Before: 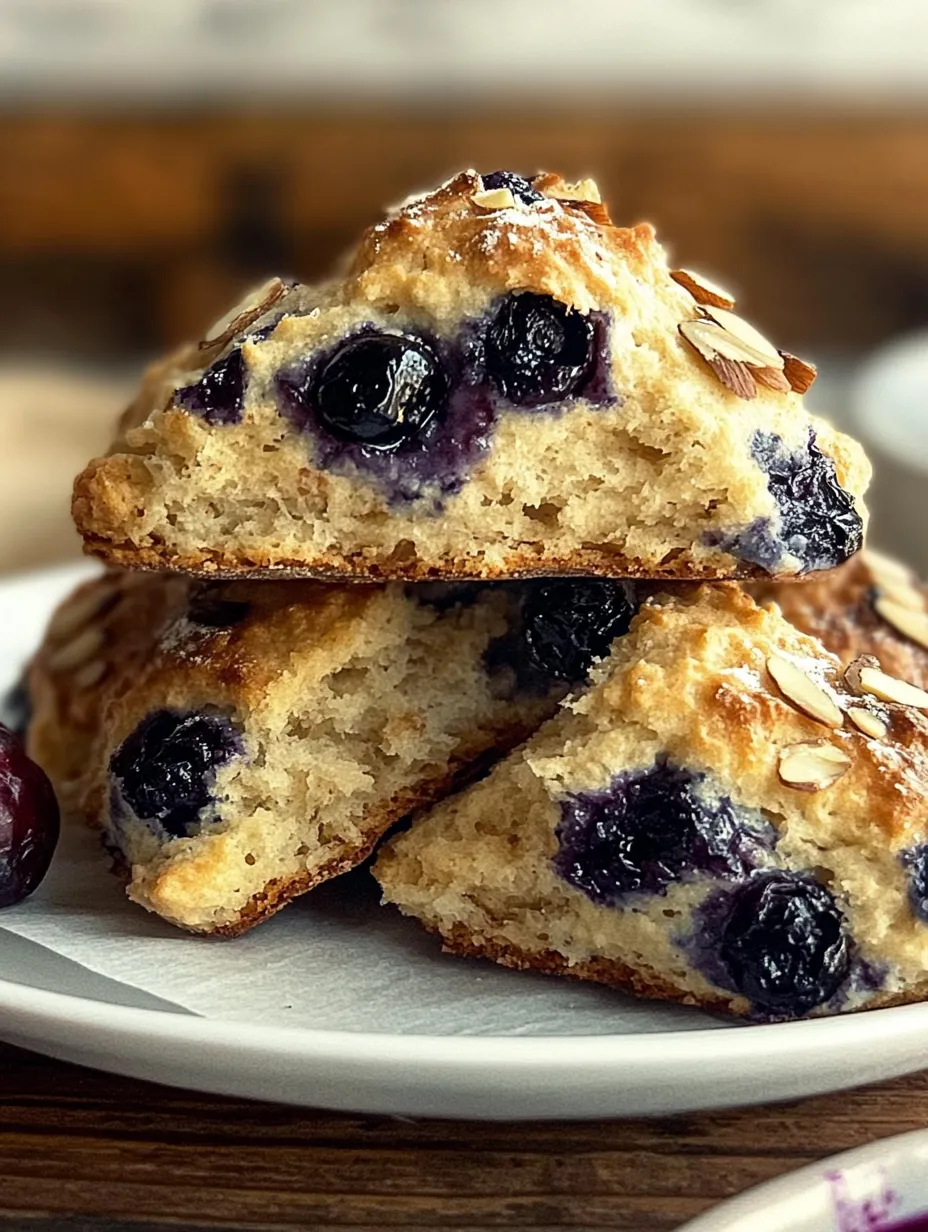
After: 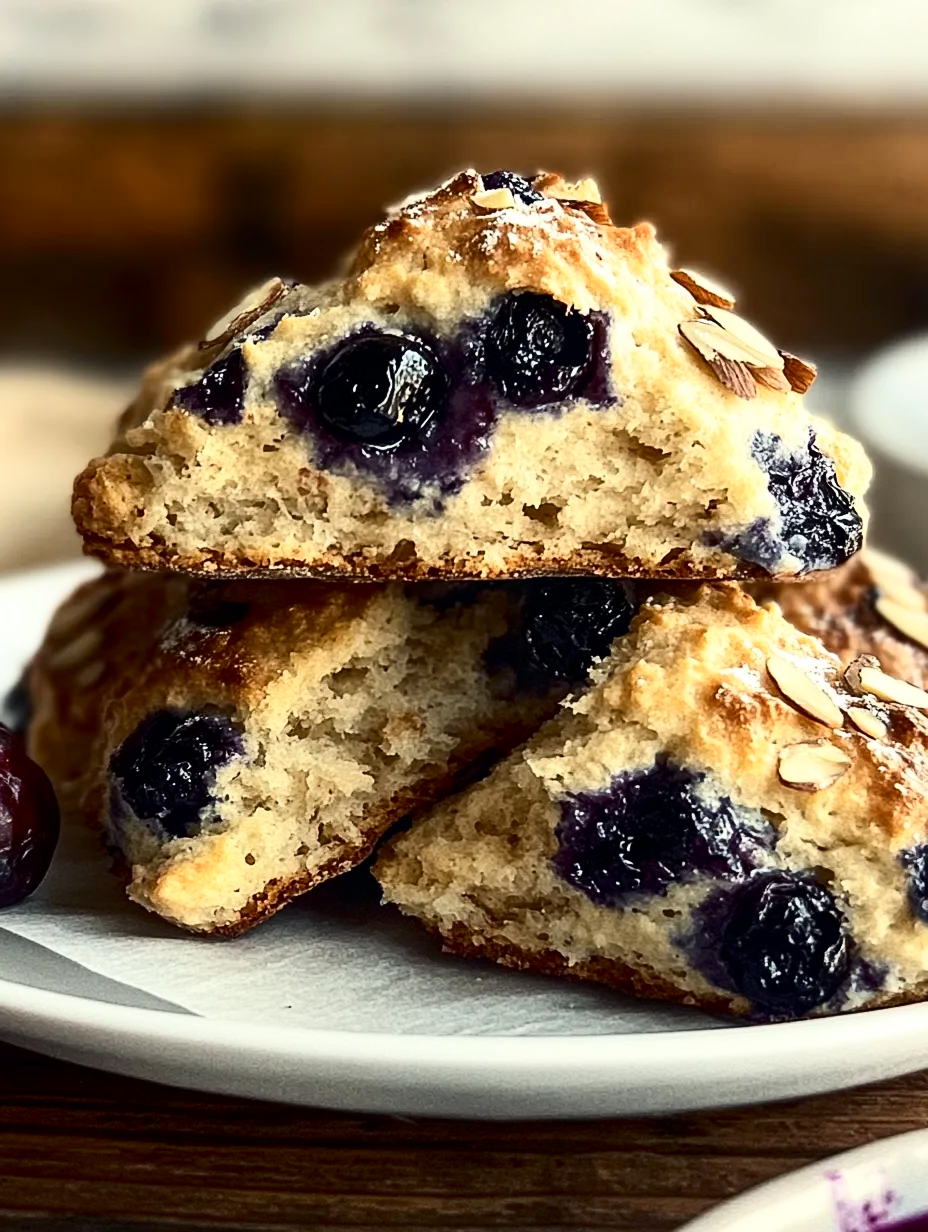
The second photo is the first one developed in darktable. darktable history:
contrast brightness saturation: contrast 0.297
